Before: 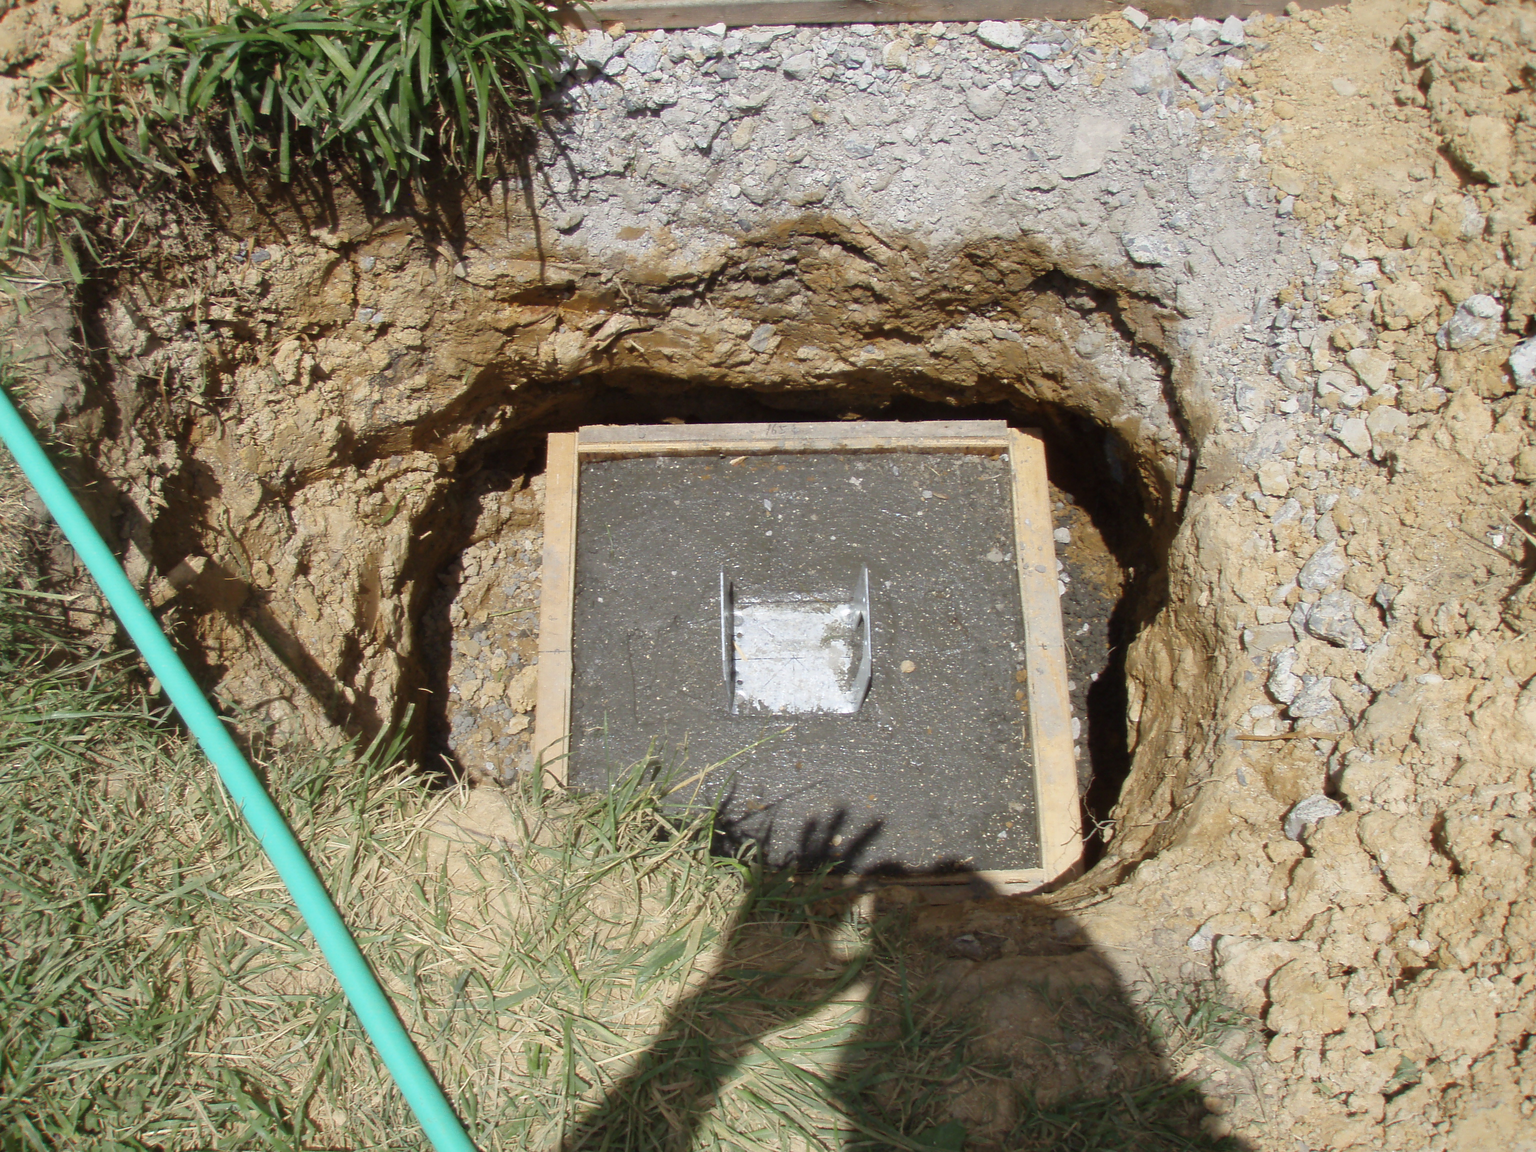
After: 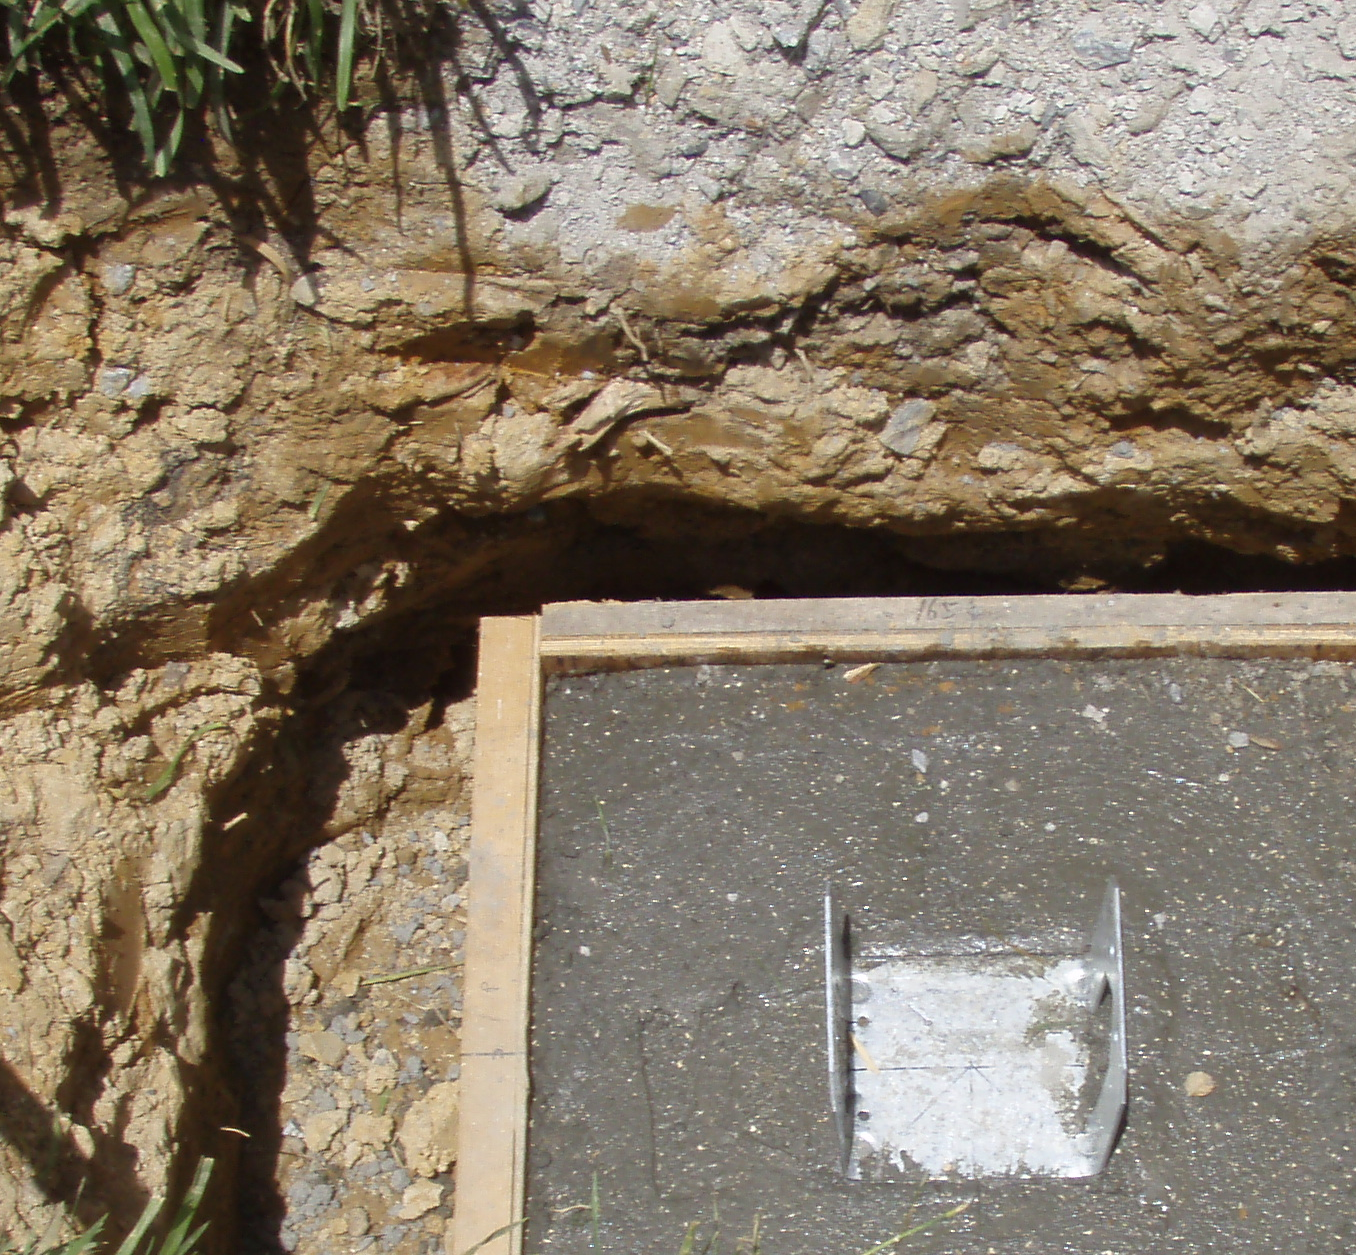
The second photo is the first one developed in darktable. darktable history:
crop: left 20.072%, top 10.836%, right 35.775%, bottom 34.659%
